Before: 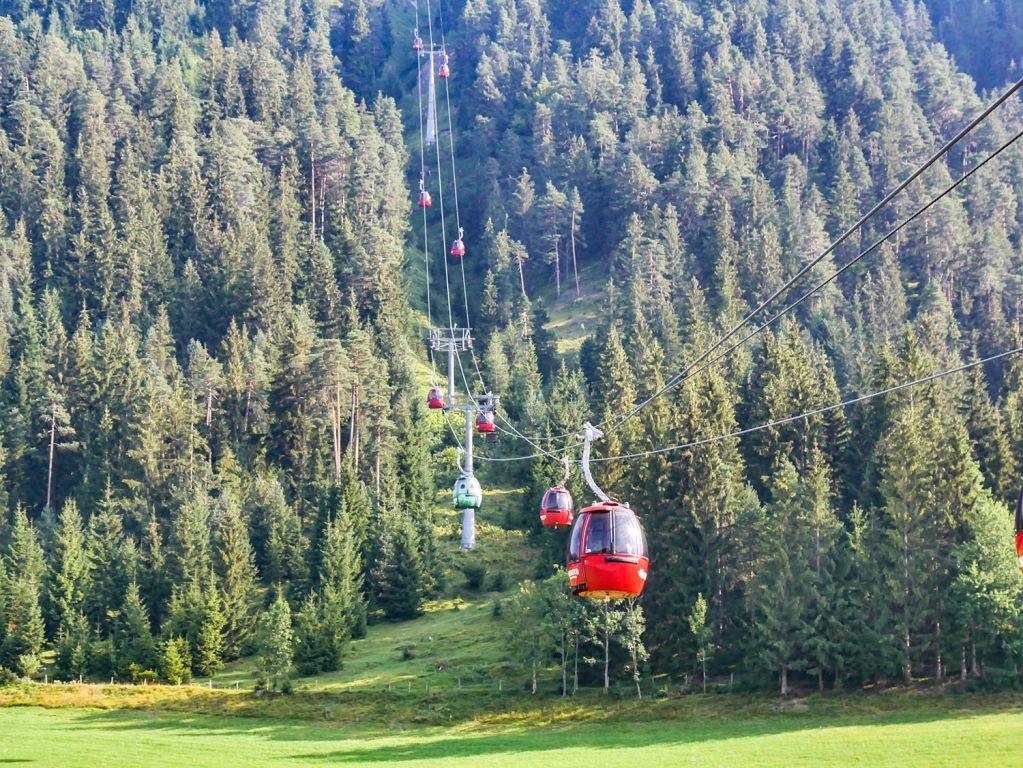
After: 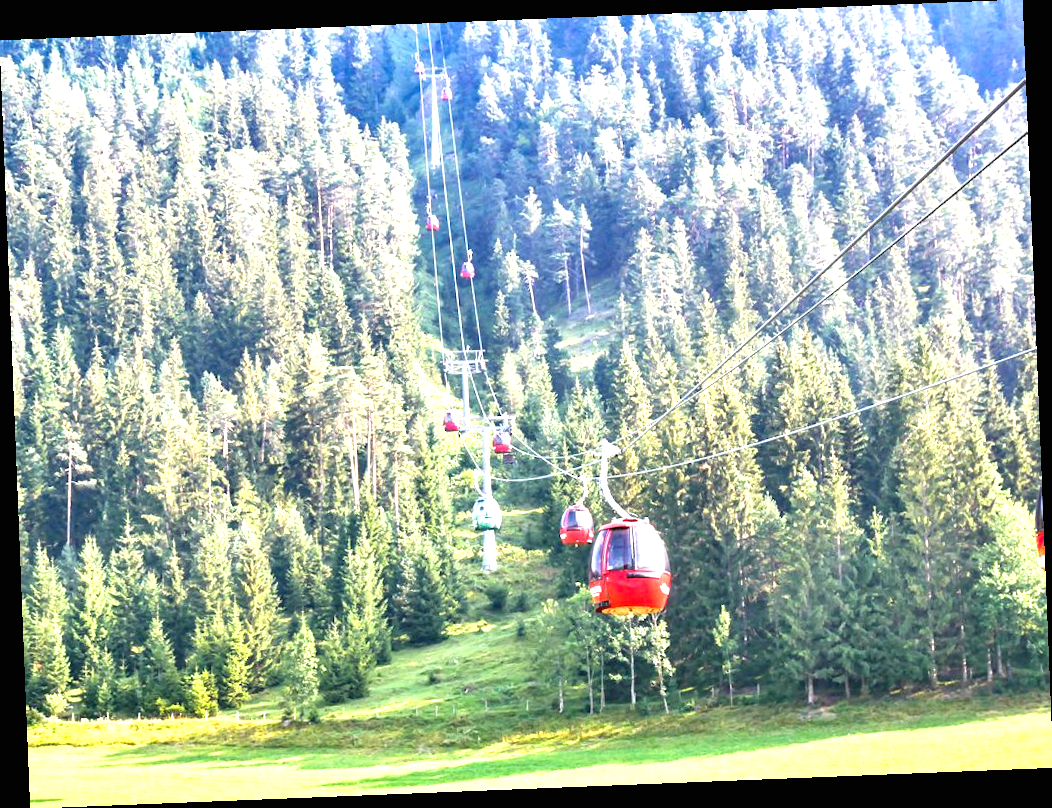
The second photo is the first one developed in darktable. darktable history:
exposure: black level correction 0, exposure 1.388 EV, compensate exposure bias true, compensate highlight preservation false
rotate and perspective: rotation -2.29°, automatic cropping off
